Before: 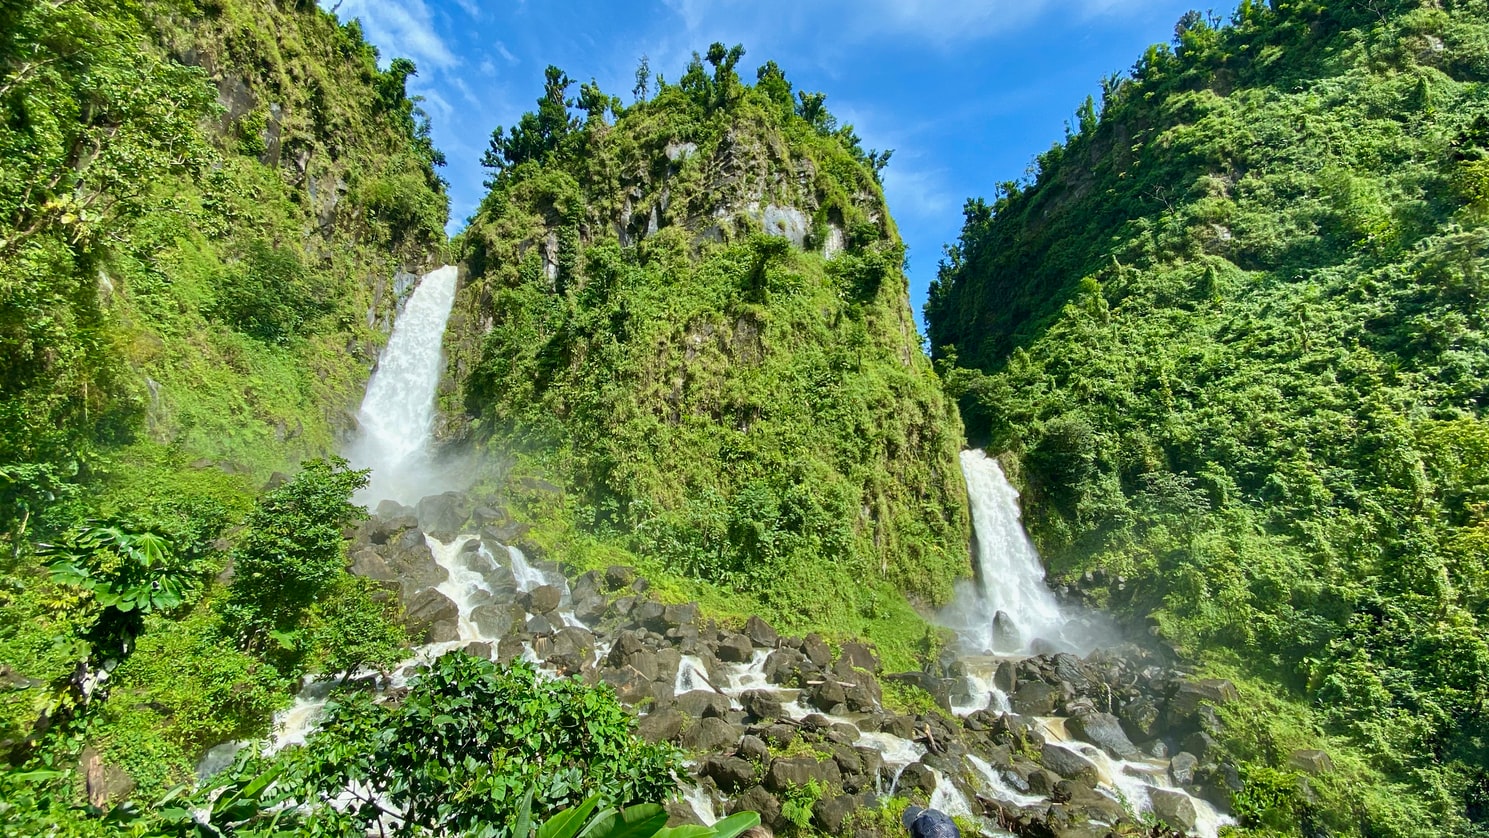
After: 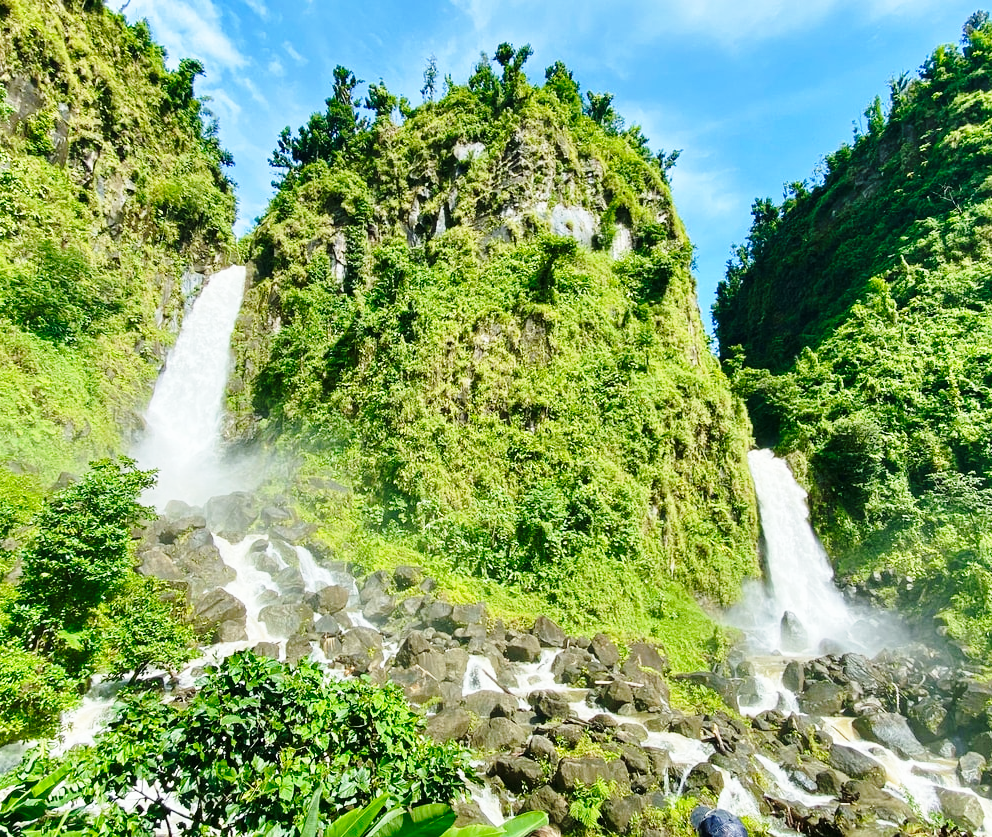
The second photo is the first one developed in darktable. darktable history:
rotate and perspective: crop left 0, crop top 0
crop and rotate: left 14.292%, right 19.041%
base curve: curves: ch0 [(0, 0) (0.028, 0.03) (0.121, 0.232) (0.46, 0.748) (0.859, 0.968) (1, 1)], preserve colors none
